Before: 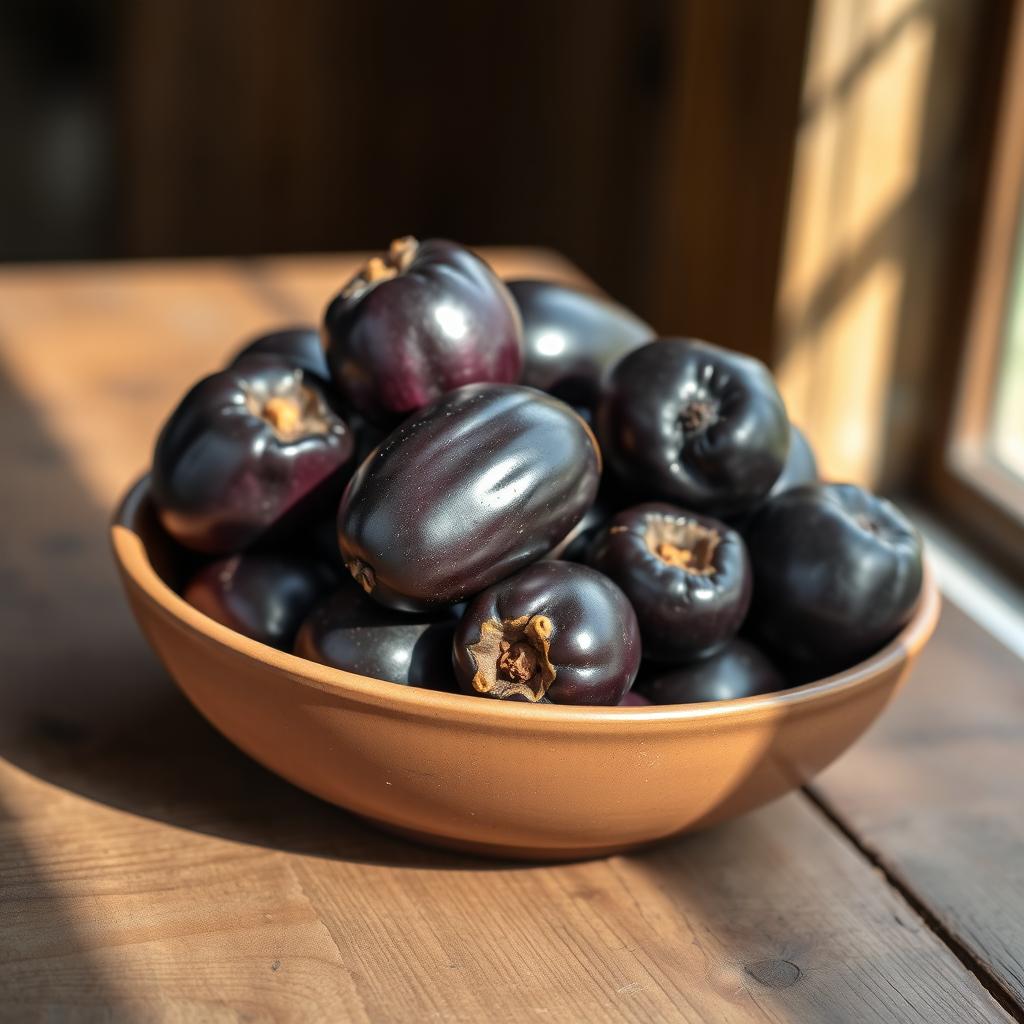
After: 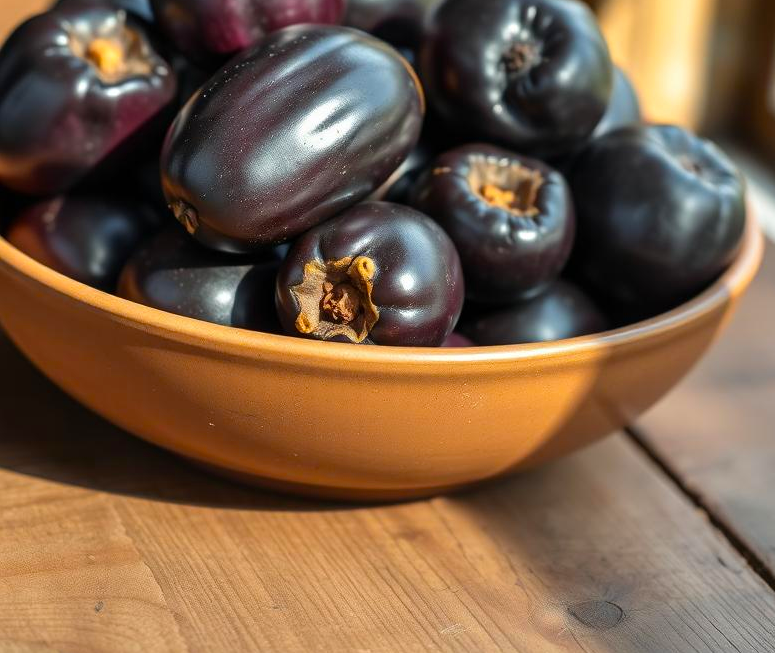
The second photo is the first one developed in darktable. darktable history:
crop and rotate: left 17.299%, top 35.115%, right 7.015%, bottom 1.024%
color balance: output saturation 120%
